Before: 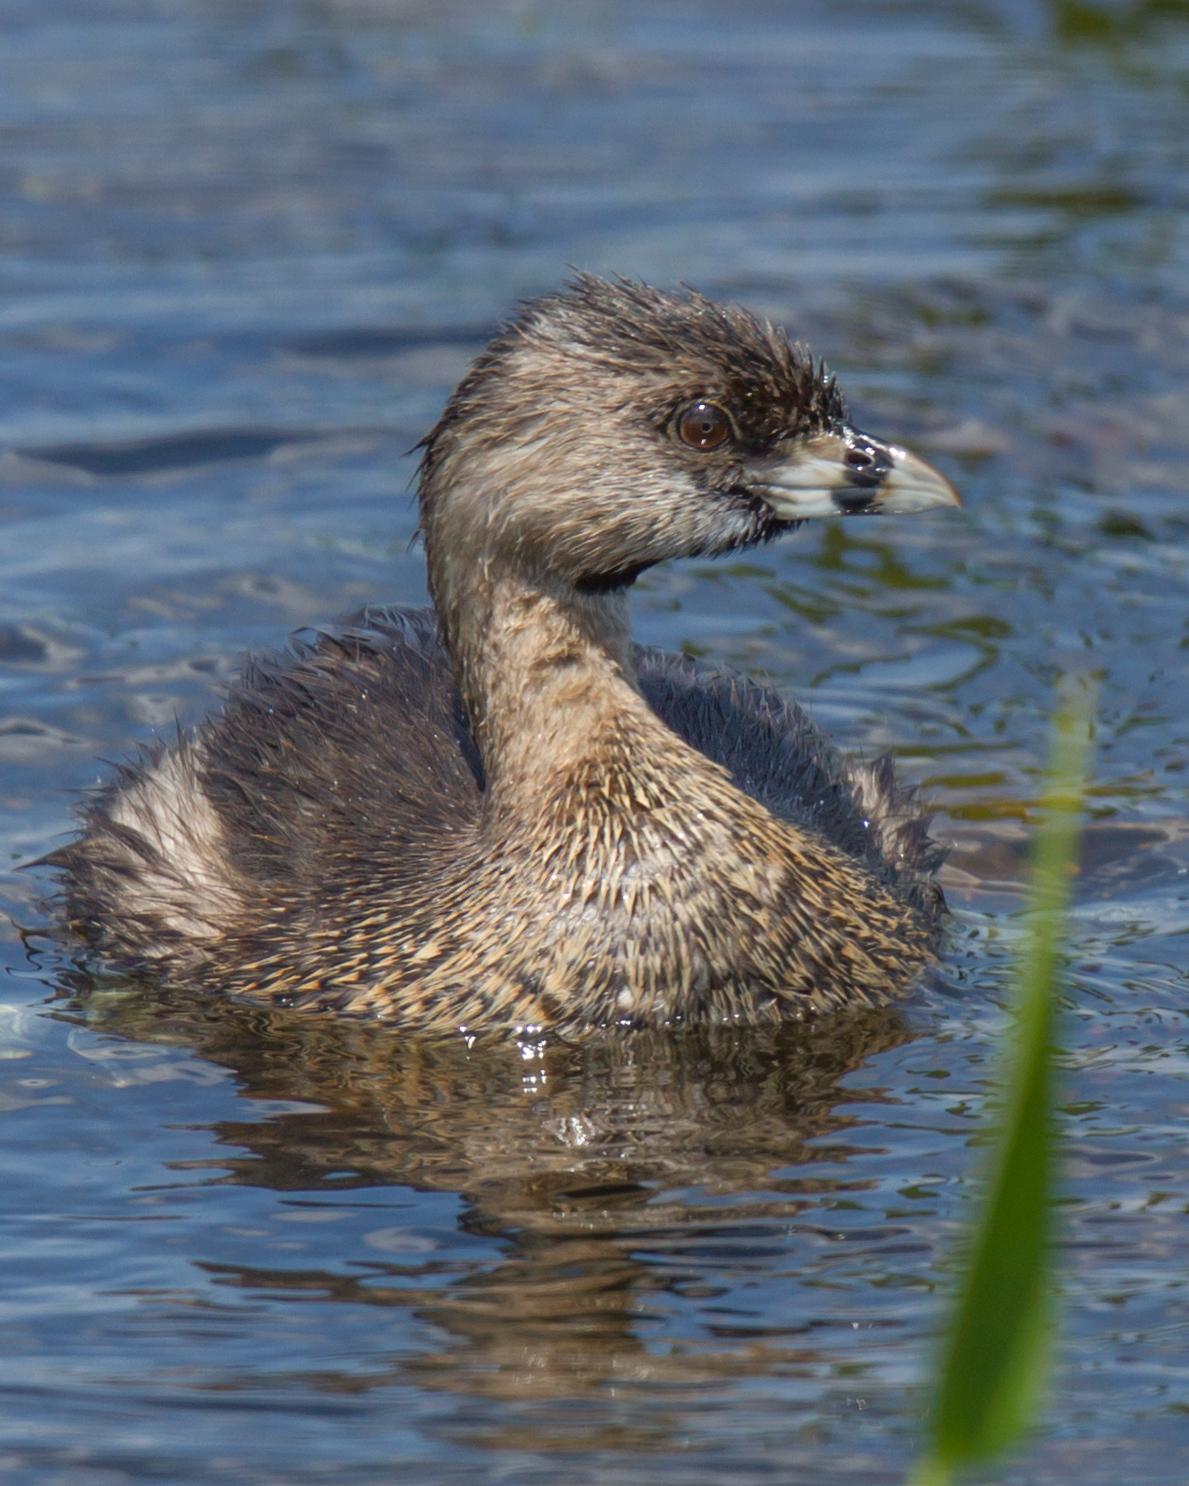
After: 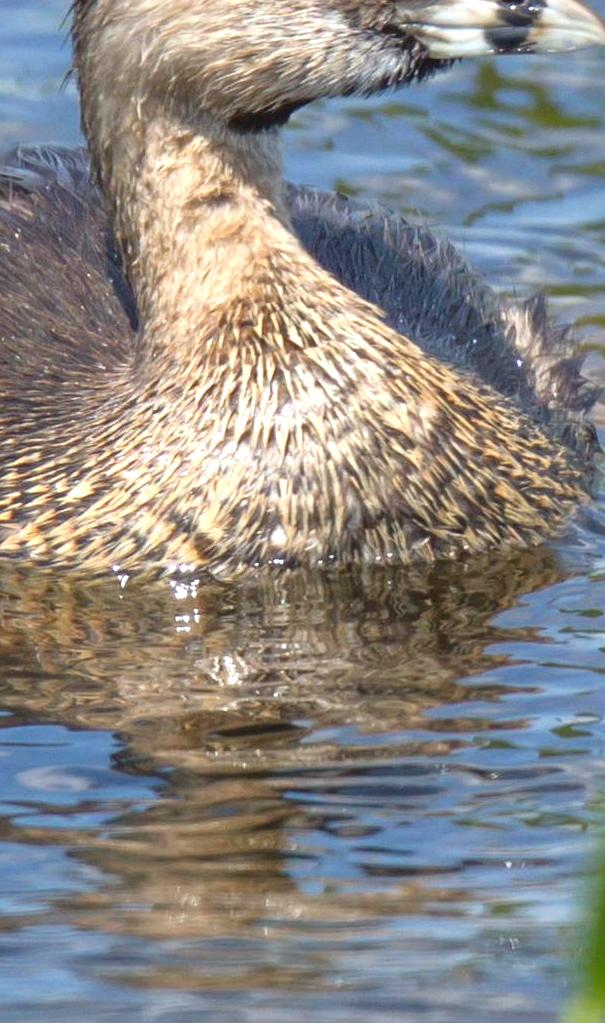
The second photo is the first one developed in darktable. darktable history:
crop and rotate: left 29.237%, top 31.152%, right 19.807%
exposure: black level correction 0, exposure 0.95 EV, compensate exposure bias true, compensate highlight preservation false
